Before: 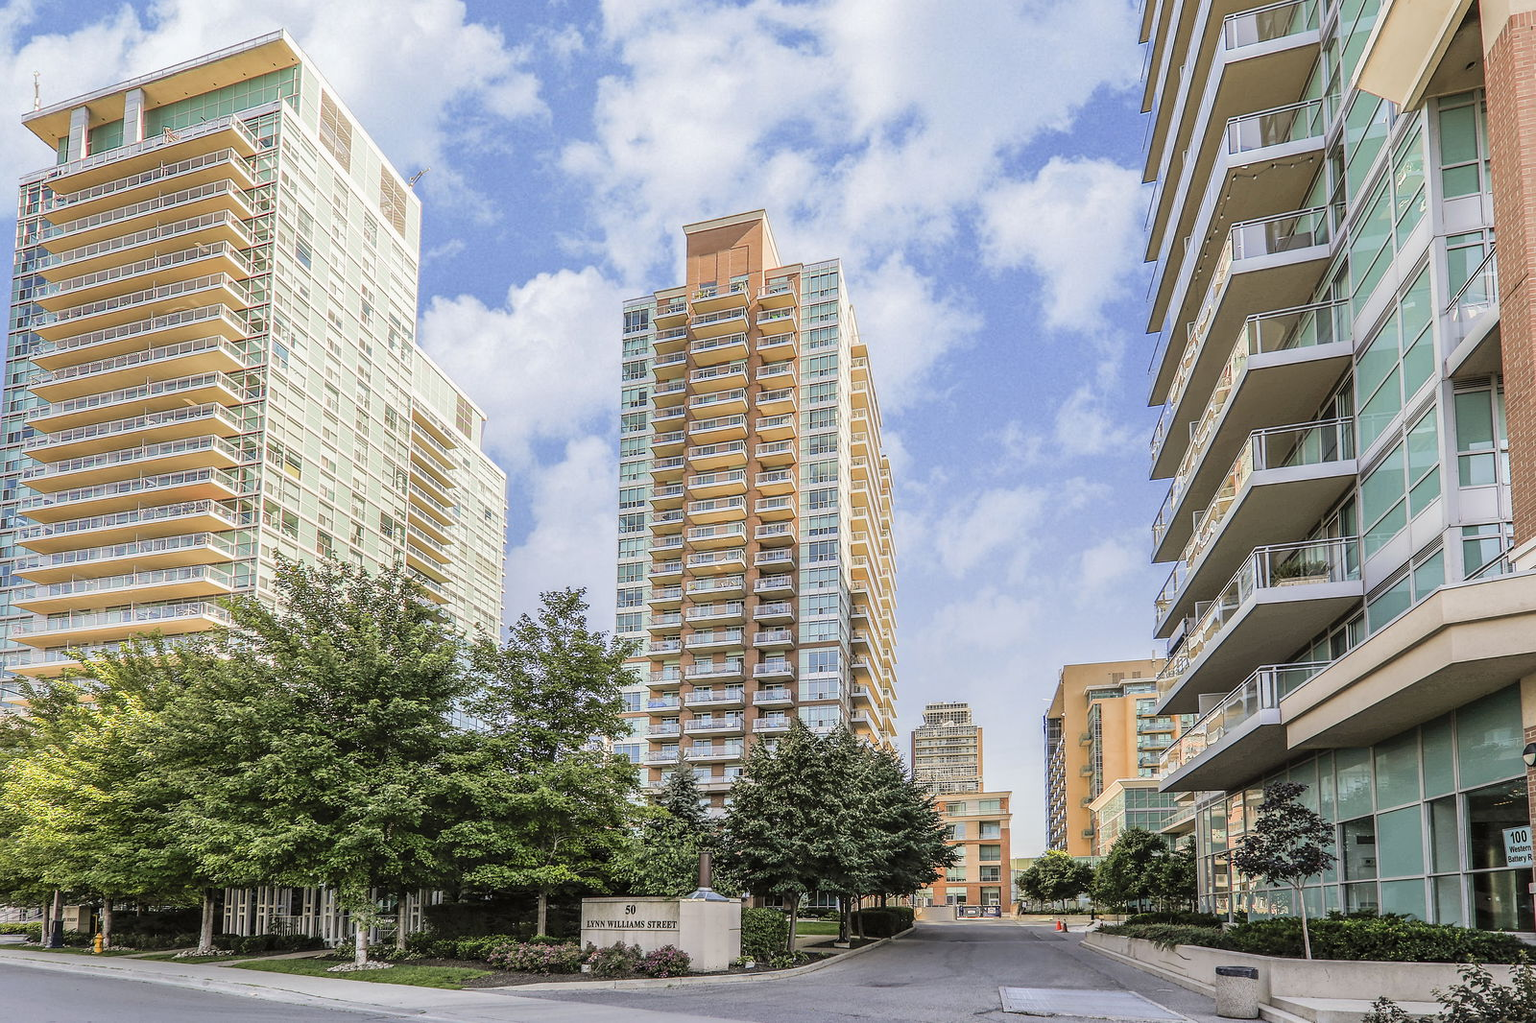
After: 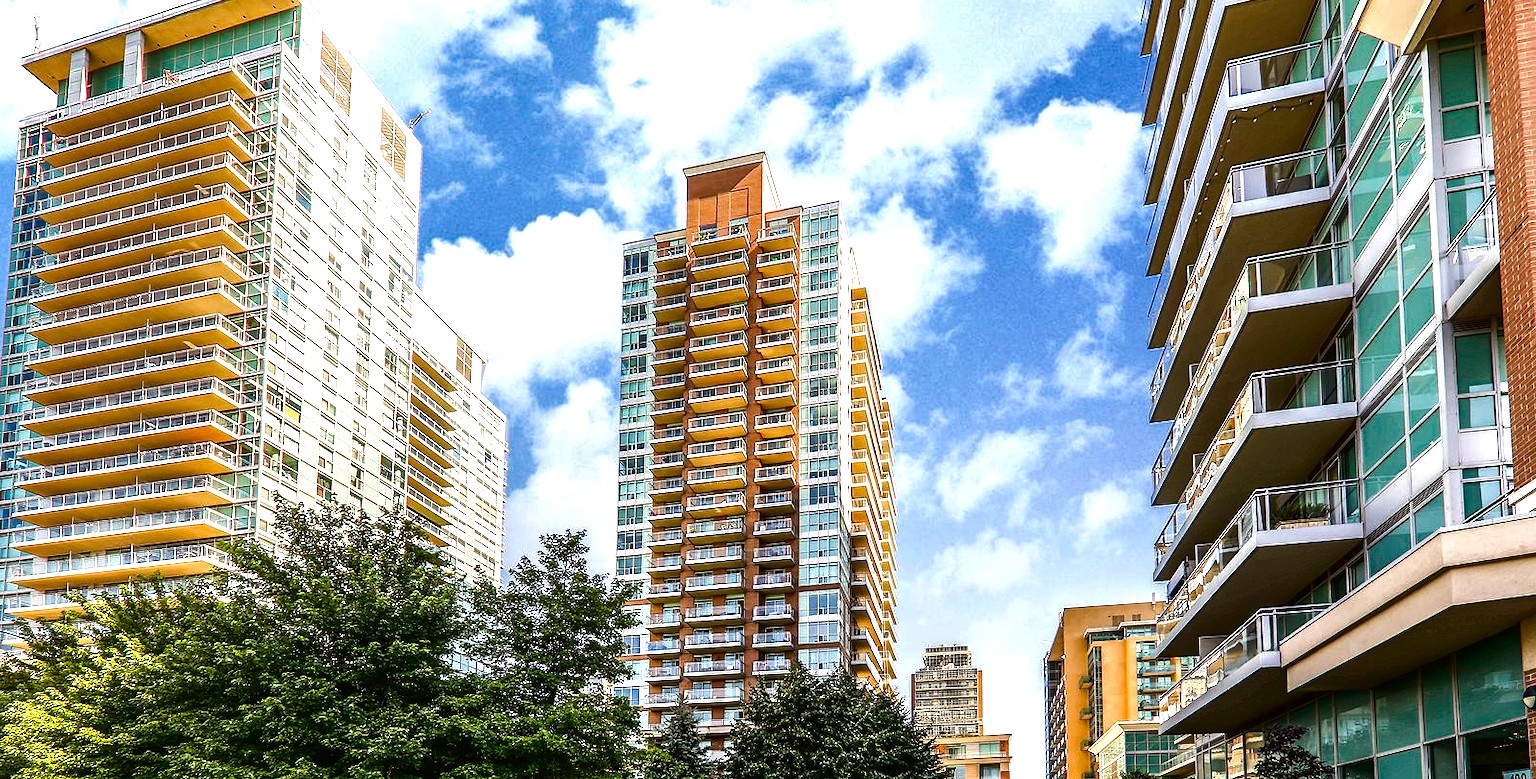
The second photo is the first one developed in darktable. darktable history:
contrast brightness saturation: brightness -0.514
crop: top 5.634%, bottom 18.12%
color balance rgb: highlights gain › luminance 17.477%, global offset › luminance 0.683%, perceptual saturation grading › global saturation 31.21%, perceptual brilliance grading › global brilliance 11.642%, global vibrance 20%
